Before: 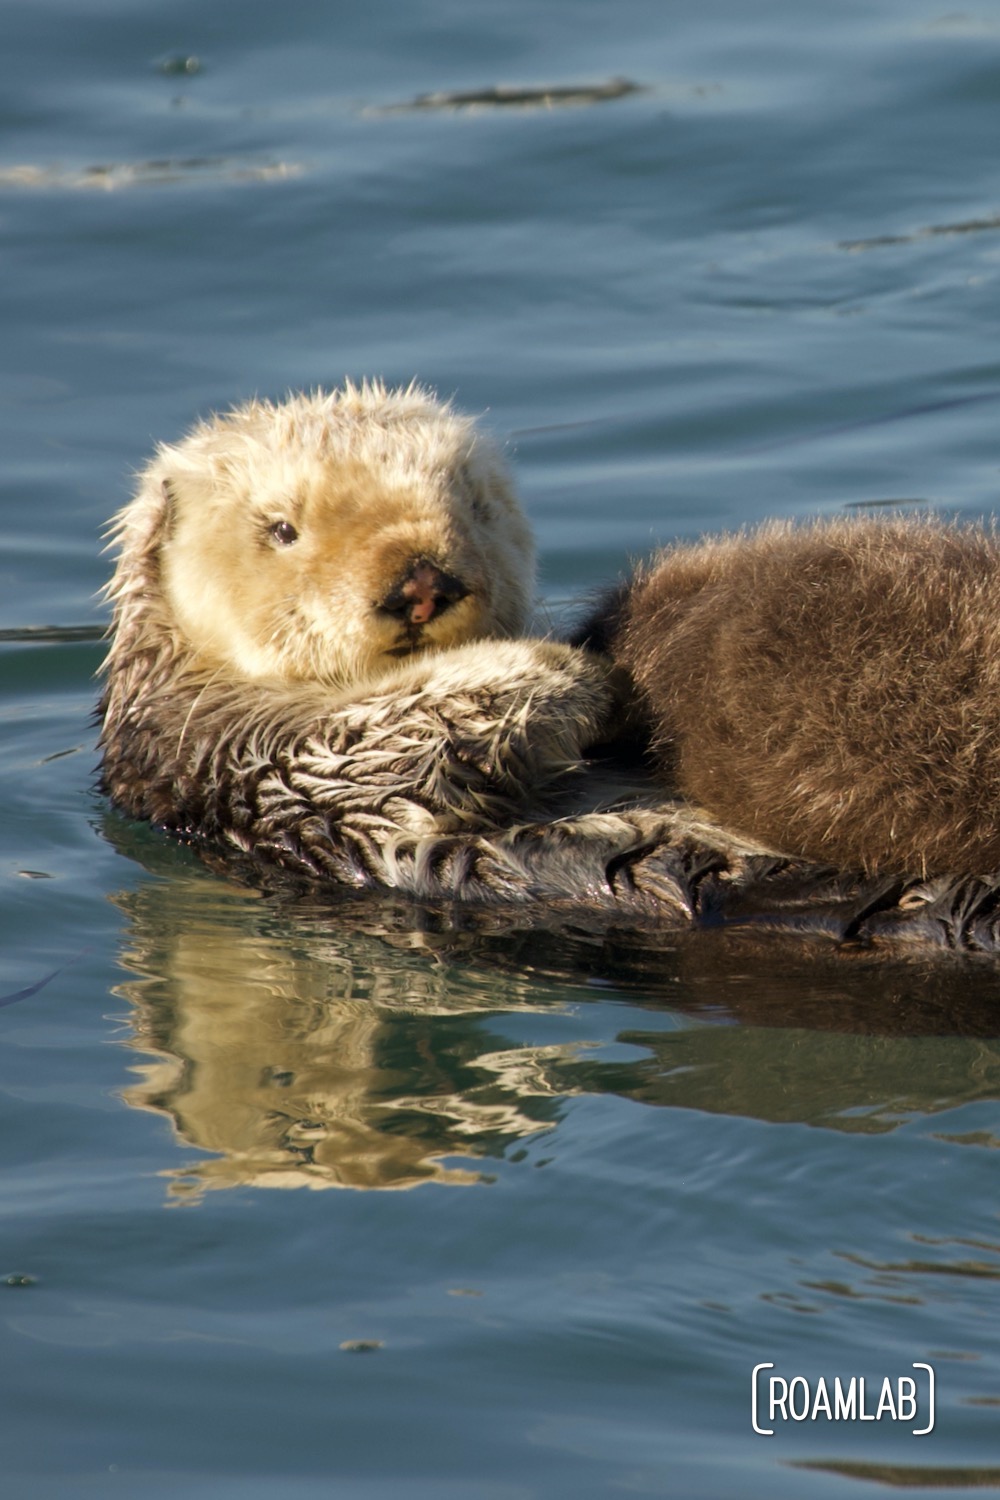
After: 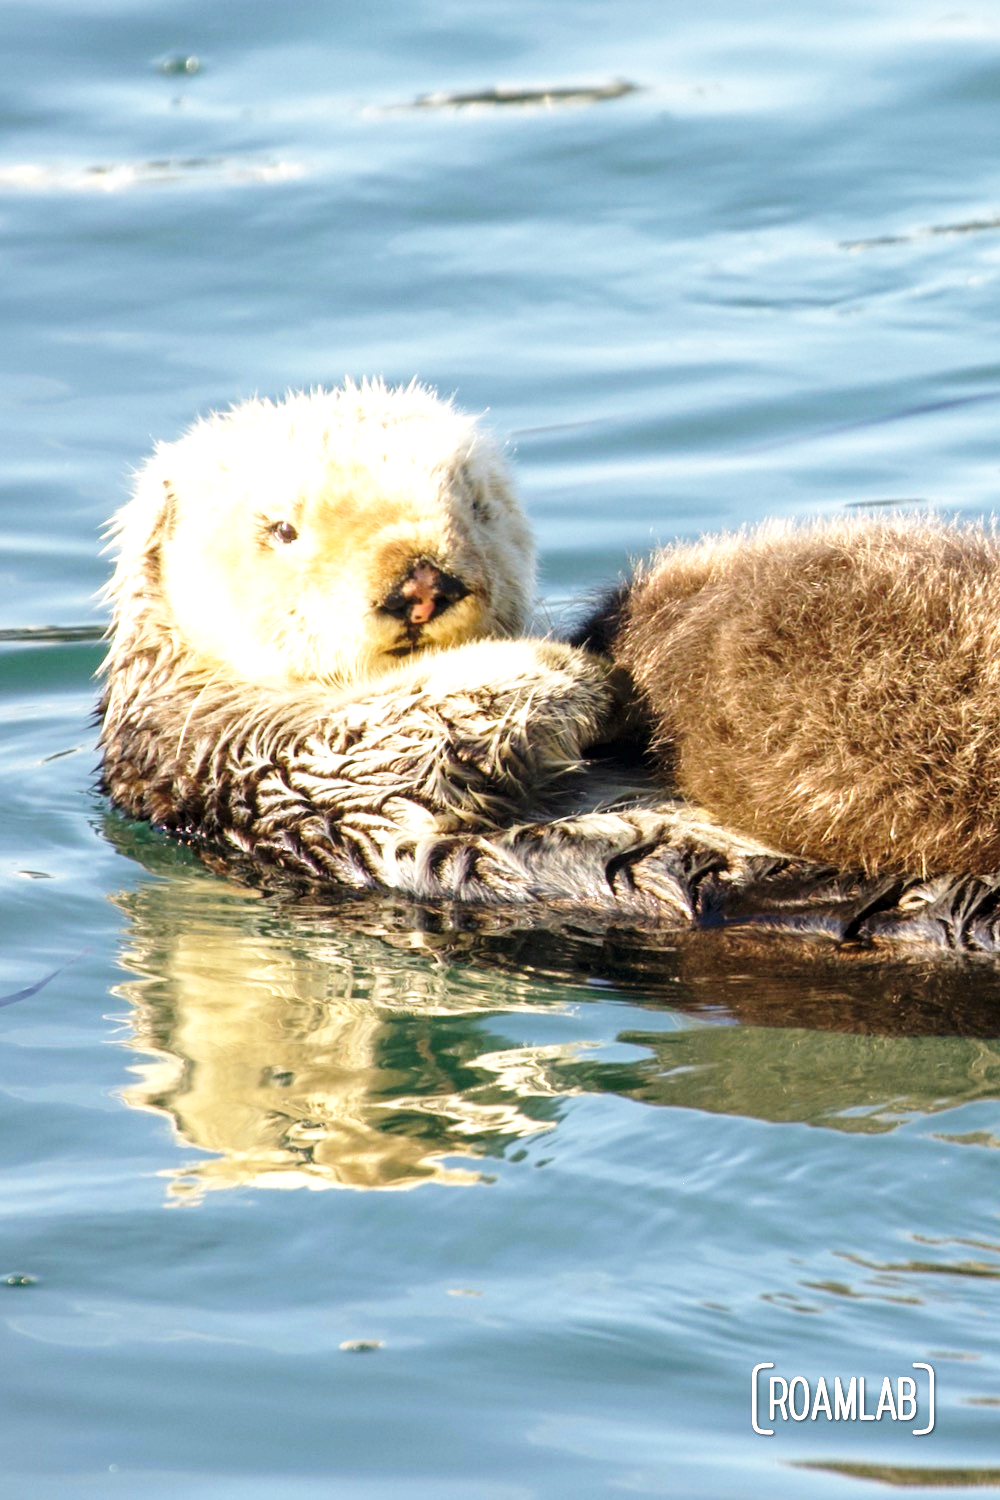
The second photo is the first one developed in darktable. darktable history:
local contrast: on, module defaults
exposure: black level correction 0, exposure 0.9 EV, compensate highlight preservation false
base curve: curves: ch0 [(0, 0) (0.028, 0.03) (0.121, 0.232) (0.46, 0.748) (0.859, 0.968) (1, 1)], preserve colors none
